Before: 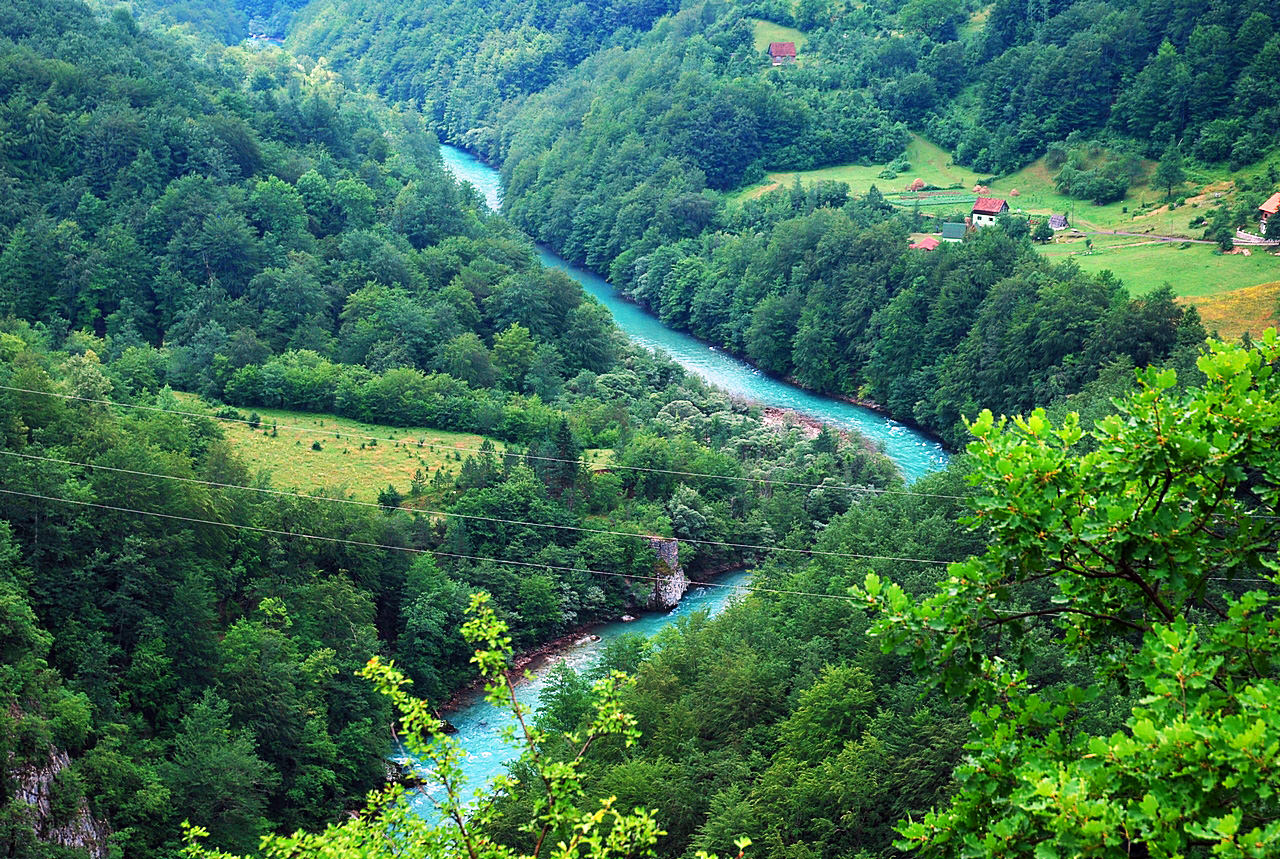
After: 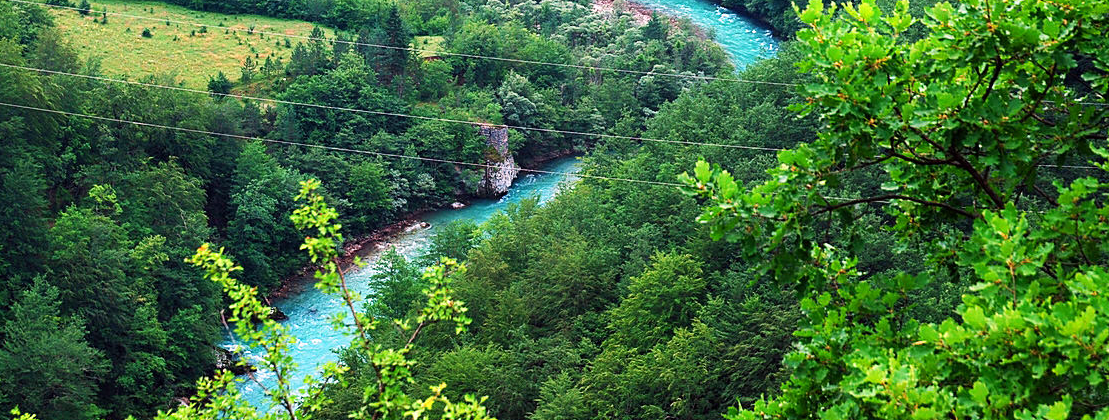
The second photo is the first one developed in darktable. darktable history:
rotate and perspective: automatic cropping off
crop and rotate: left 13.306%, top 48.129%, bottom 2.928%
